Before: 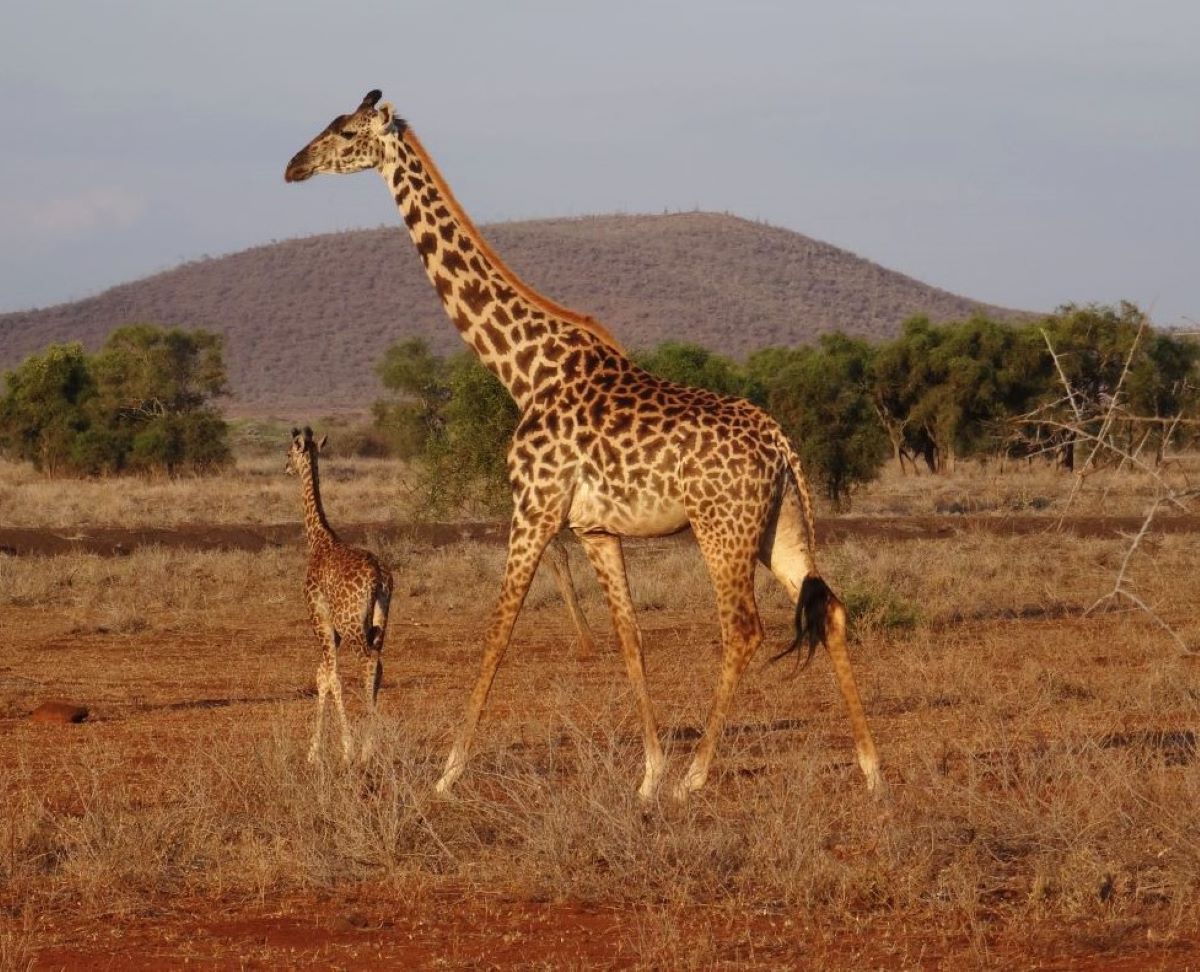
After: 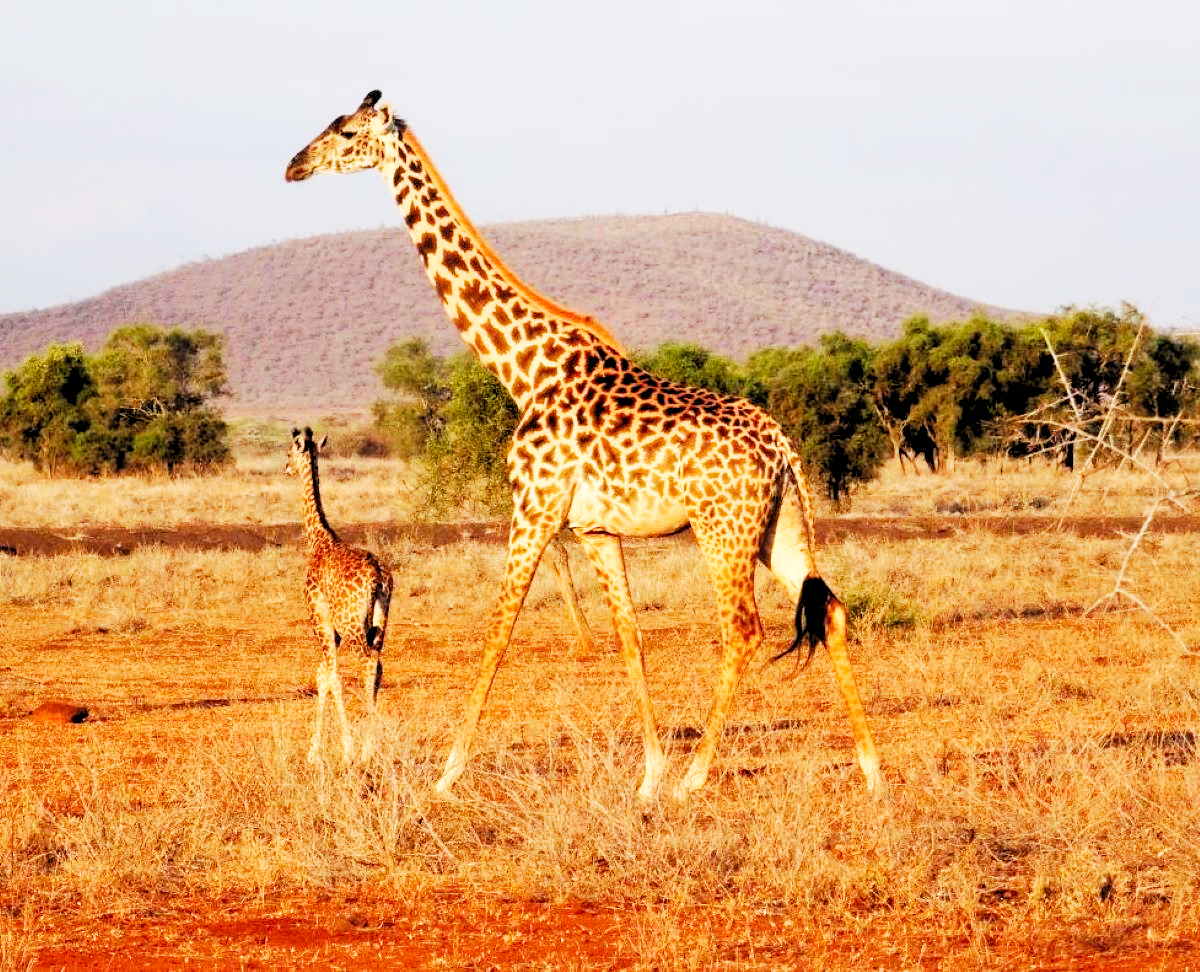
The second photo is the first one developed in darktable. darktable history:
base curve: curves: ch0 [(0, 0) (0.007, 0.004) (0.027, 0.03) (0.046, 0.07) (0.207, 0.54) (0.442, 0.872) (0.673, 0.972) (1, 1)], preserve colors none
rgb levels: preserve colors sum RGB, levels [[0.038, 0.433, 0.934], [0, 0.5, 1], [0, 0.5, 1]]
